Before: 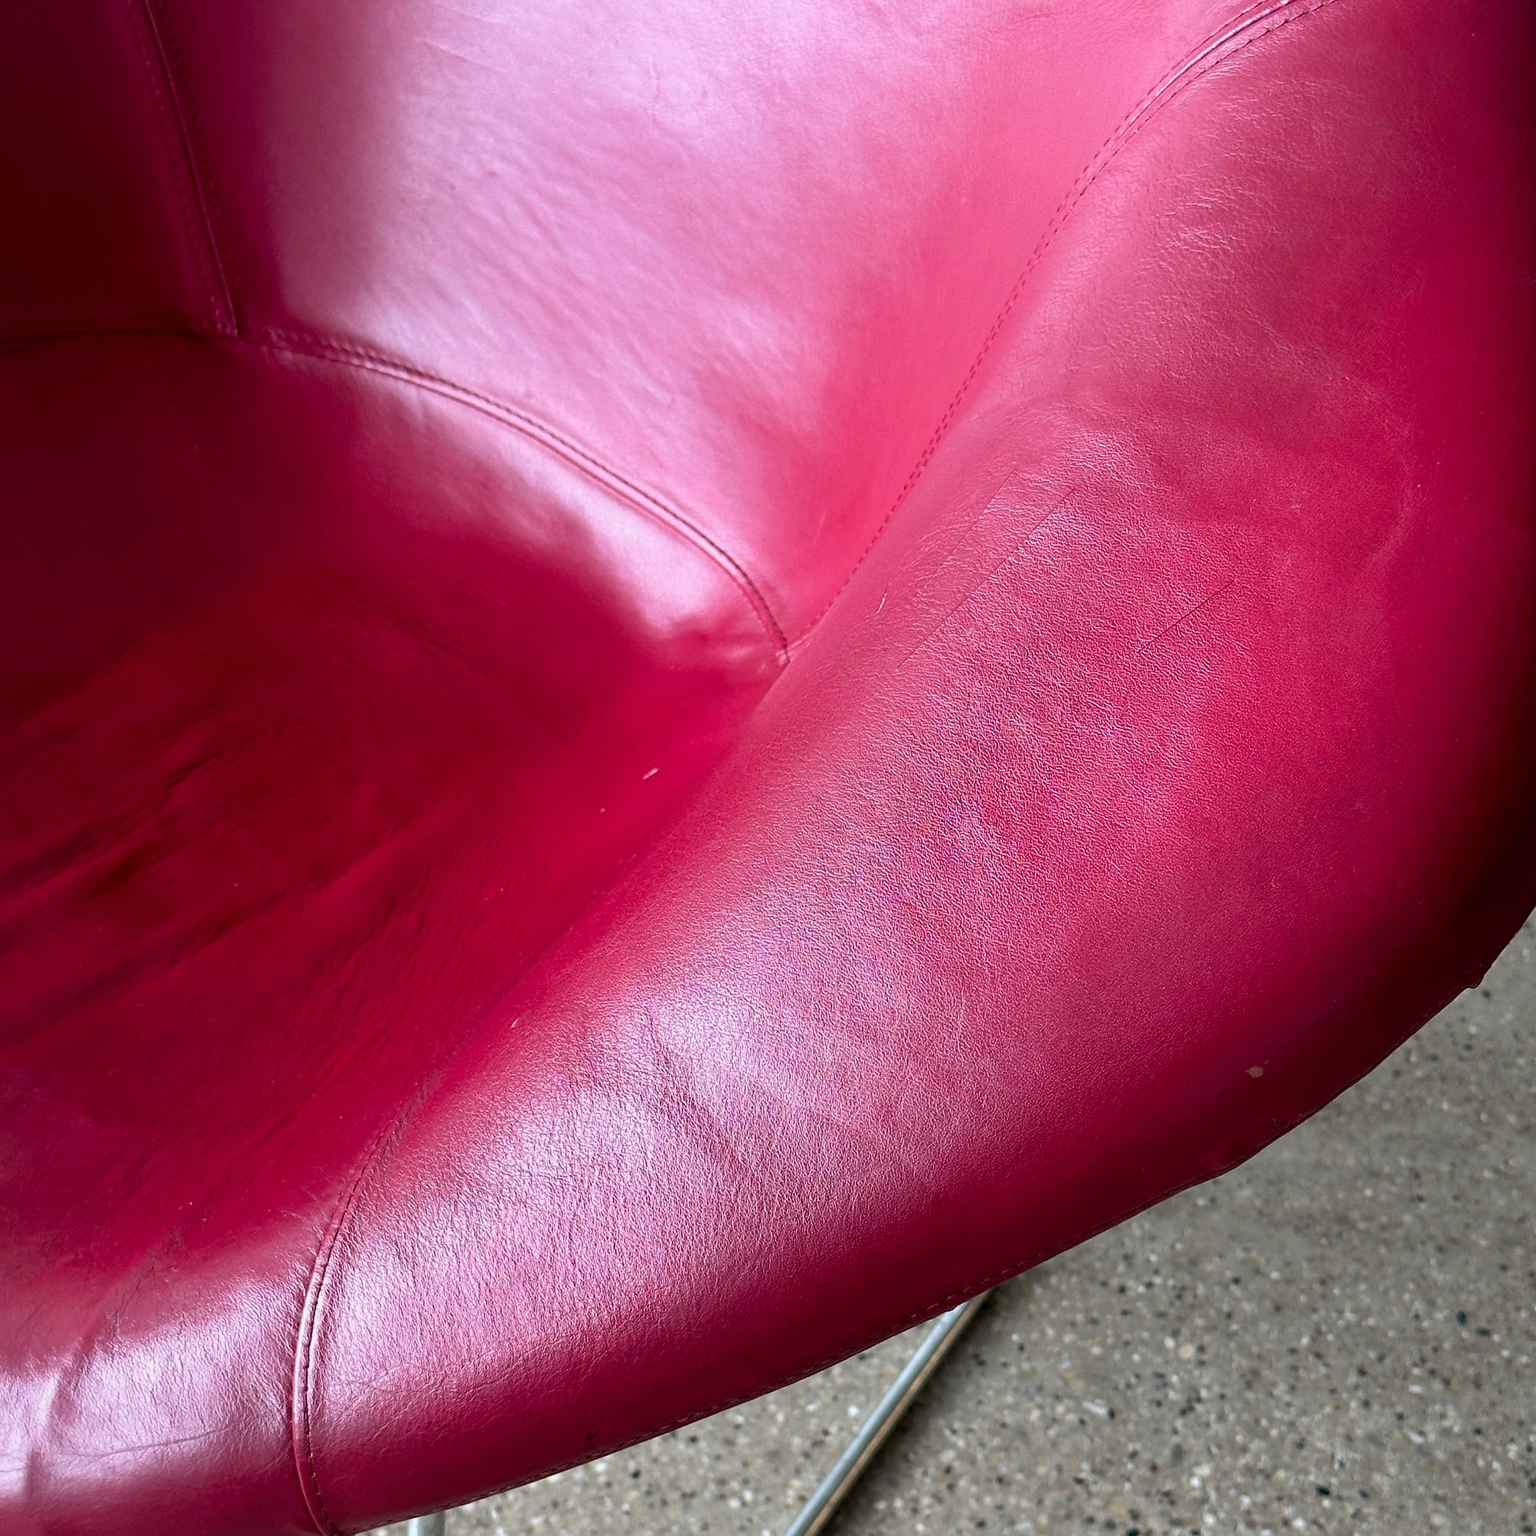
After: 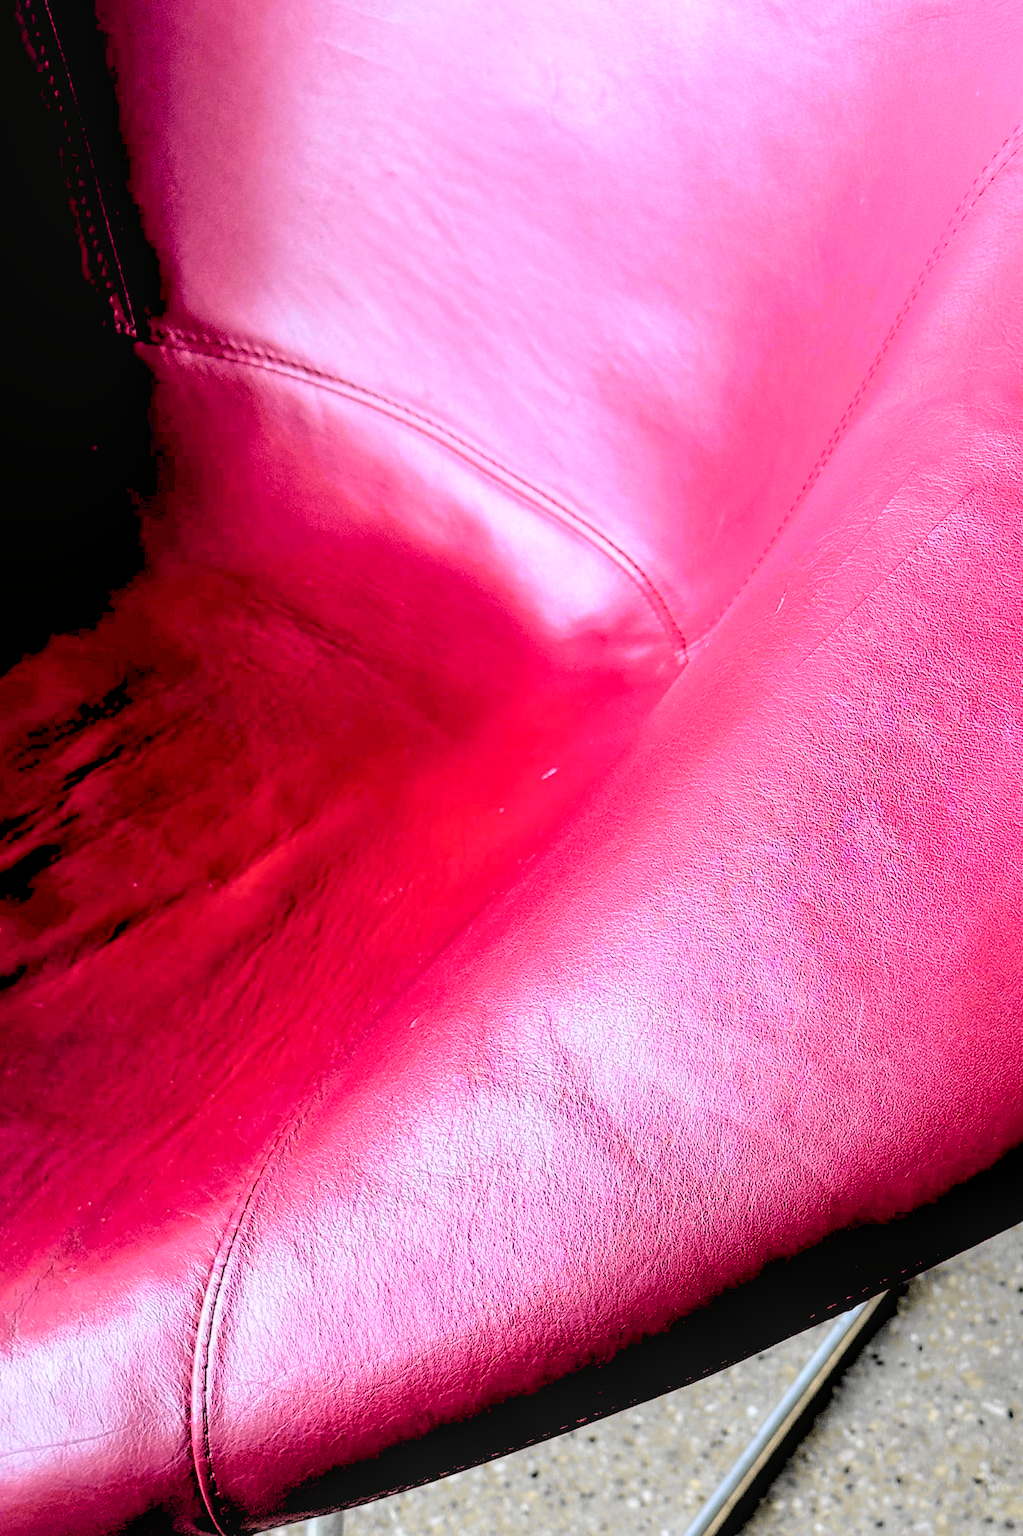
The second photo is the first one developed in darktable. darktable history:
rgb levels: levels [[0.027, 0.429, 0.996], [0, 0.5, 1], [0, 0.5, 1]]
crop and rotate: left 6.617%, right 26.717%
local contrast: on, module defaults
tone curve: curves: ch0 [(0, 0.01) (0.097, 0.07) (0.204, 0.173) (0.447, 0.517) (0.539, 0.624) (0.733, 0.791) (0.879, 0.898) (1, 0.98)]; ch1 [(0, 0) (0.393, 0.415) (0.447, 0.448) (0.485, 0.494) (0.523, 0.509) (0.545, 0.541) (0.574, 0.561) (0.648, 0.674) (1, 1)]; ch2 [(0, 0) (0.369, 0.388) (0.449, 0.431) (0.499, 0.5) (0.521, 0.51) (0.53, 0.54) (0.564, 0.569) (0.674, 0.735) (1, 1)], color space Lab, independent channels, preserve colors none
